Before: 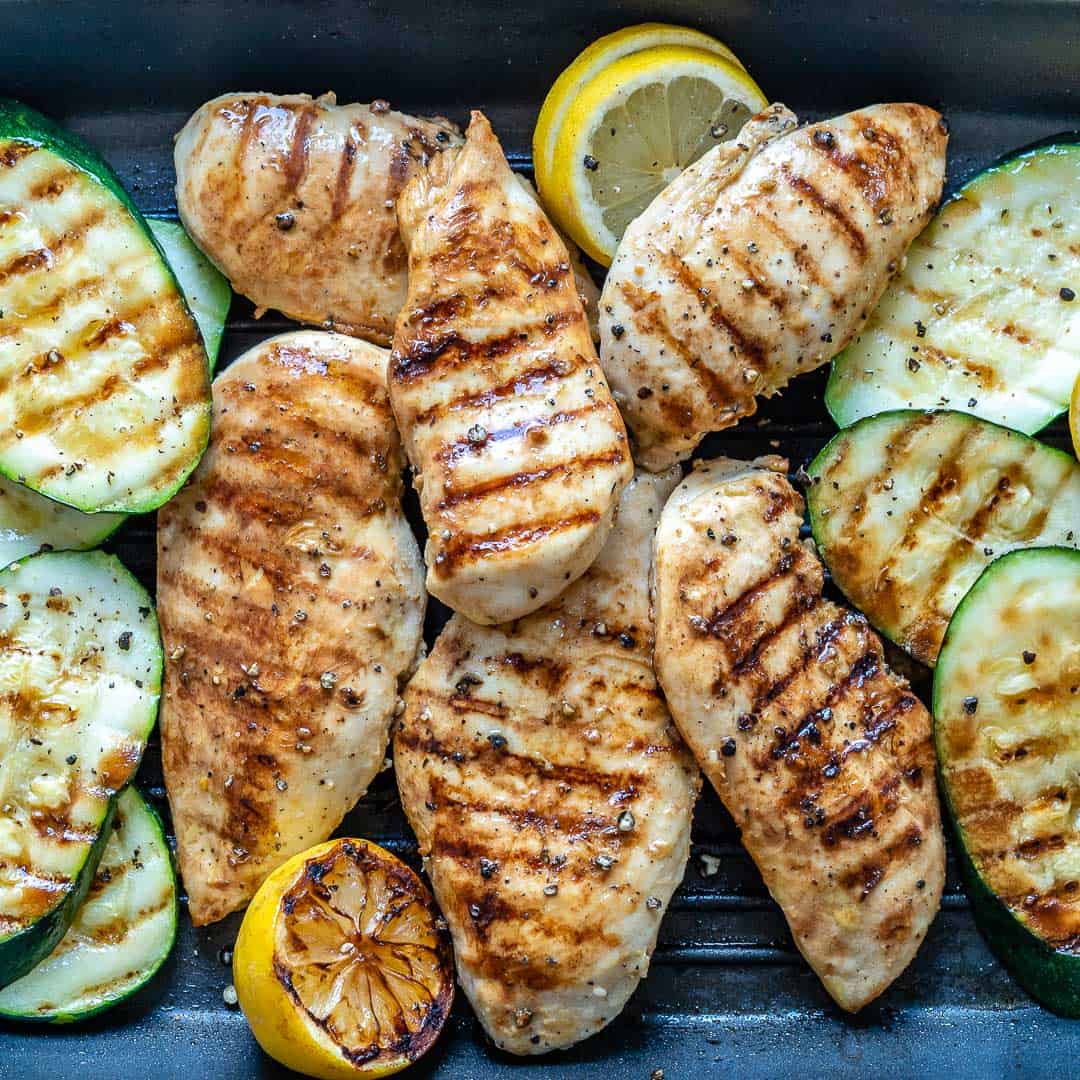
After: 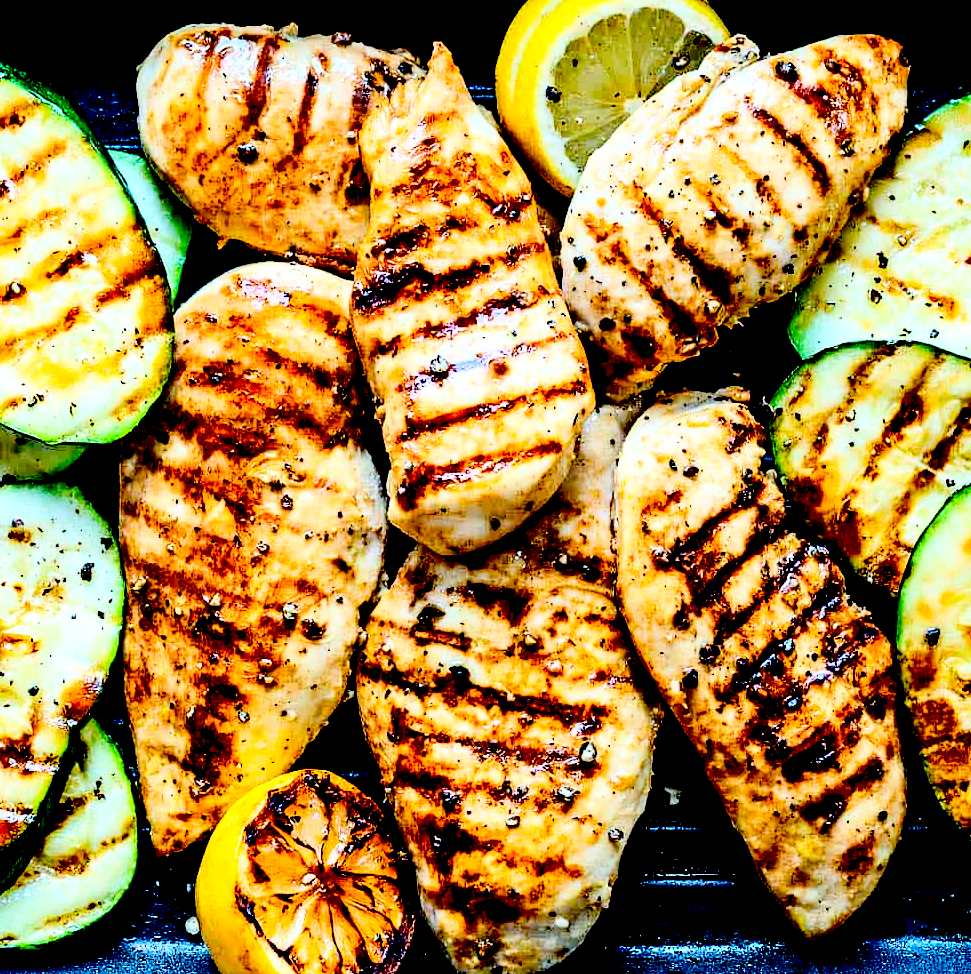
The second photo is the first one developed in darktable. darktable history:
exposure: black level correction 0.099, exposure -0.096 EV, compensate highlight preservation false
levels: gray 59.37%
base curve: curves: ch0 [(0, 0.003) (0.001, 0.002) (0.006, 0.004) (0.02, 0.022) (0.048, 0.086) (0.094, 0.234) (0.162, 0.431) (0.258, 0.629) (0.385, 0.8) (0.548, 0.918) (0.751, 0.988) (1, 1)]
crop: left 3.527%, top 6.393%, right 6.56%, bottom 3.336%
